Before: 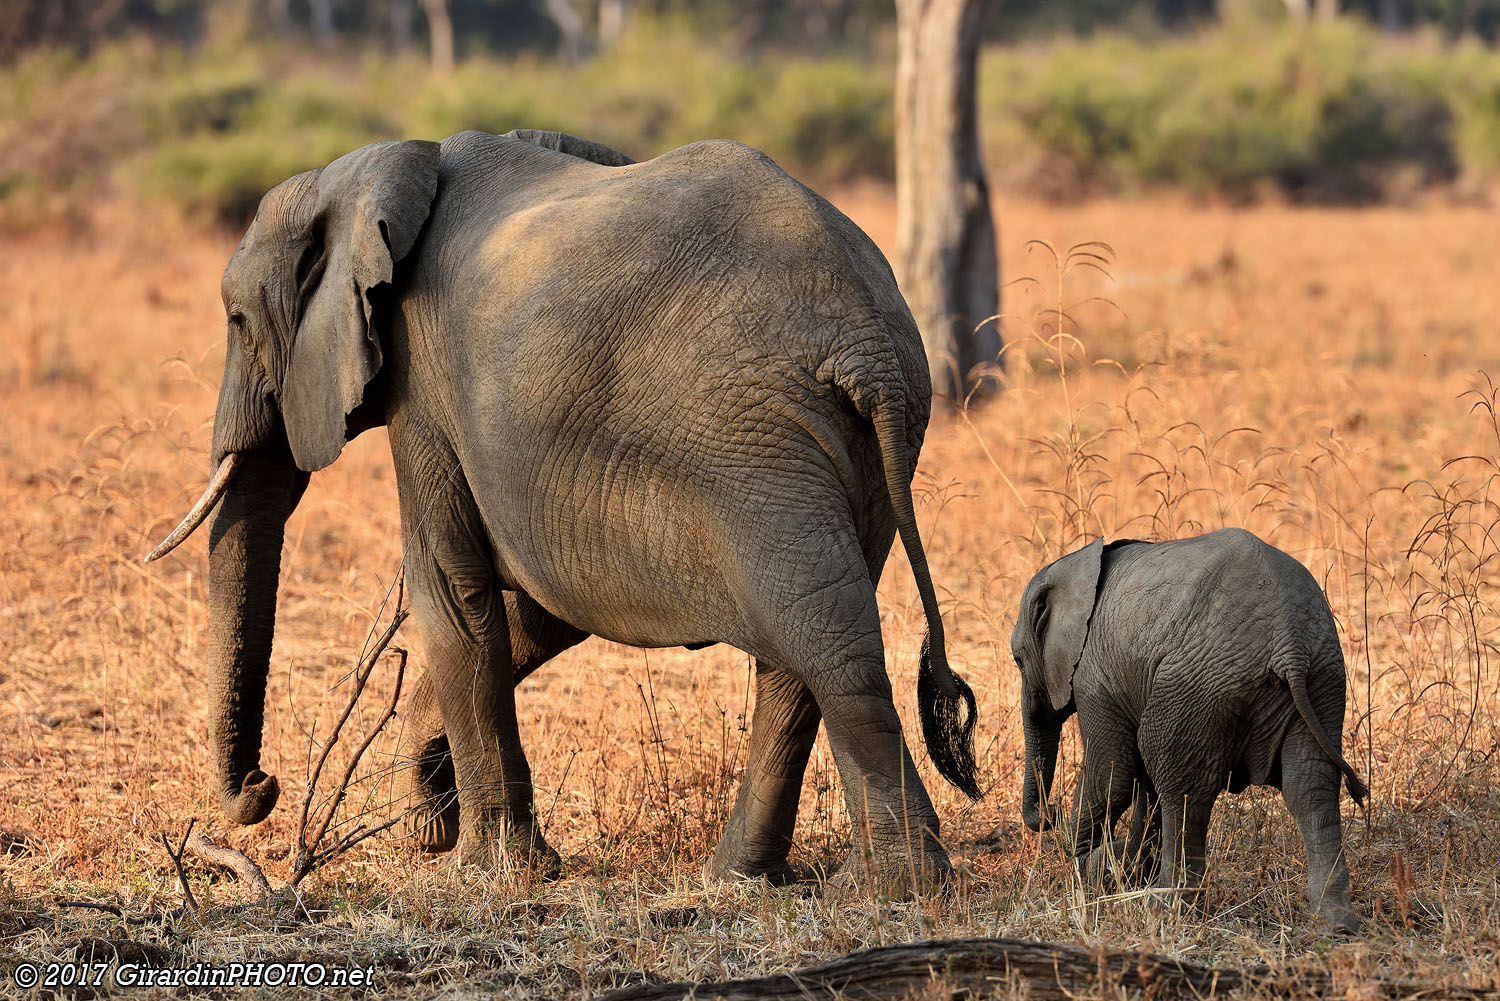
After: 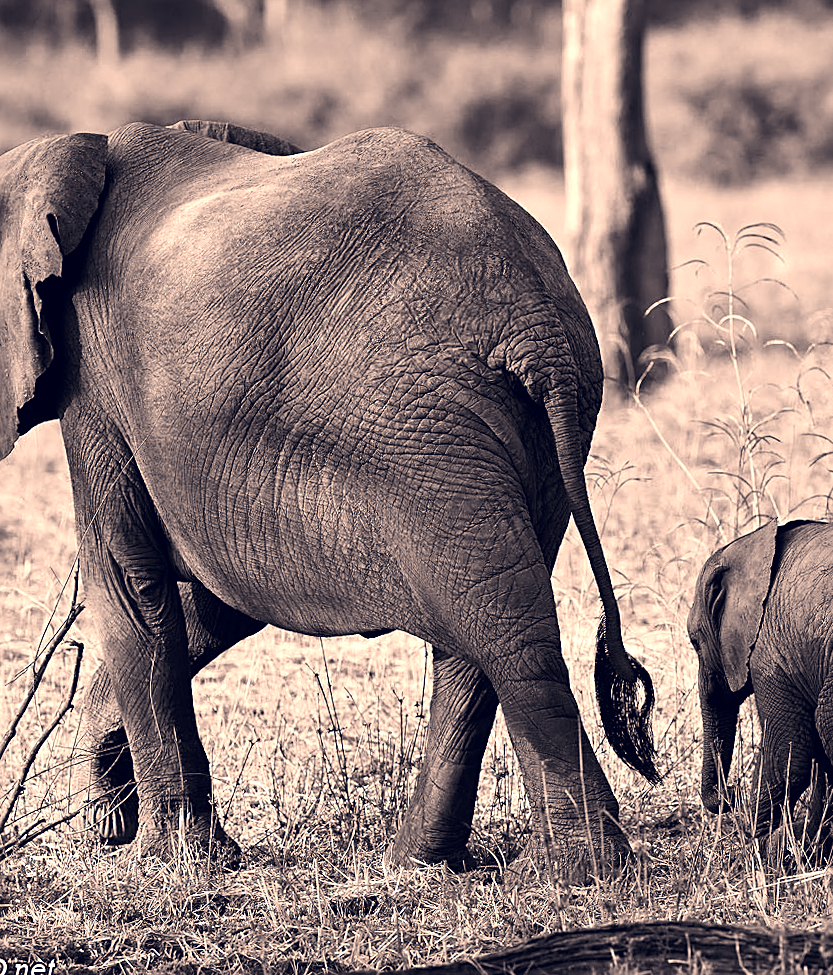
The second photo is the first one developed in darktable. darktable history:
tone equalizer: -8 EV -0.75 EV, -7 EV -0.7 EV, -6 EV -0.6 EV, -5 EV -0.4 EV, -3 EV 0.4 EV, -2 EV 0.6 EV, -1 EV 0.7 EV, +0 EV 0.75 EV, edges refinement/feathering 500, mask exposure compensation -1.57 EV, preserve details no
color correction: highlights a* 19.59, highlights b* 27.49, shadows a* 3.46, shadows b* -17.28, saturation 0.73
crop: left 21.496%, right 22.254%
contrast brightness saturation: saturation -1
rotate and perspective: rotation -1°, crop left 0.011, crop right 0.989, crop top 0.025, crop bottom 0.975
sharpen: on, module defaults
